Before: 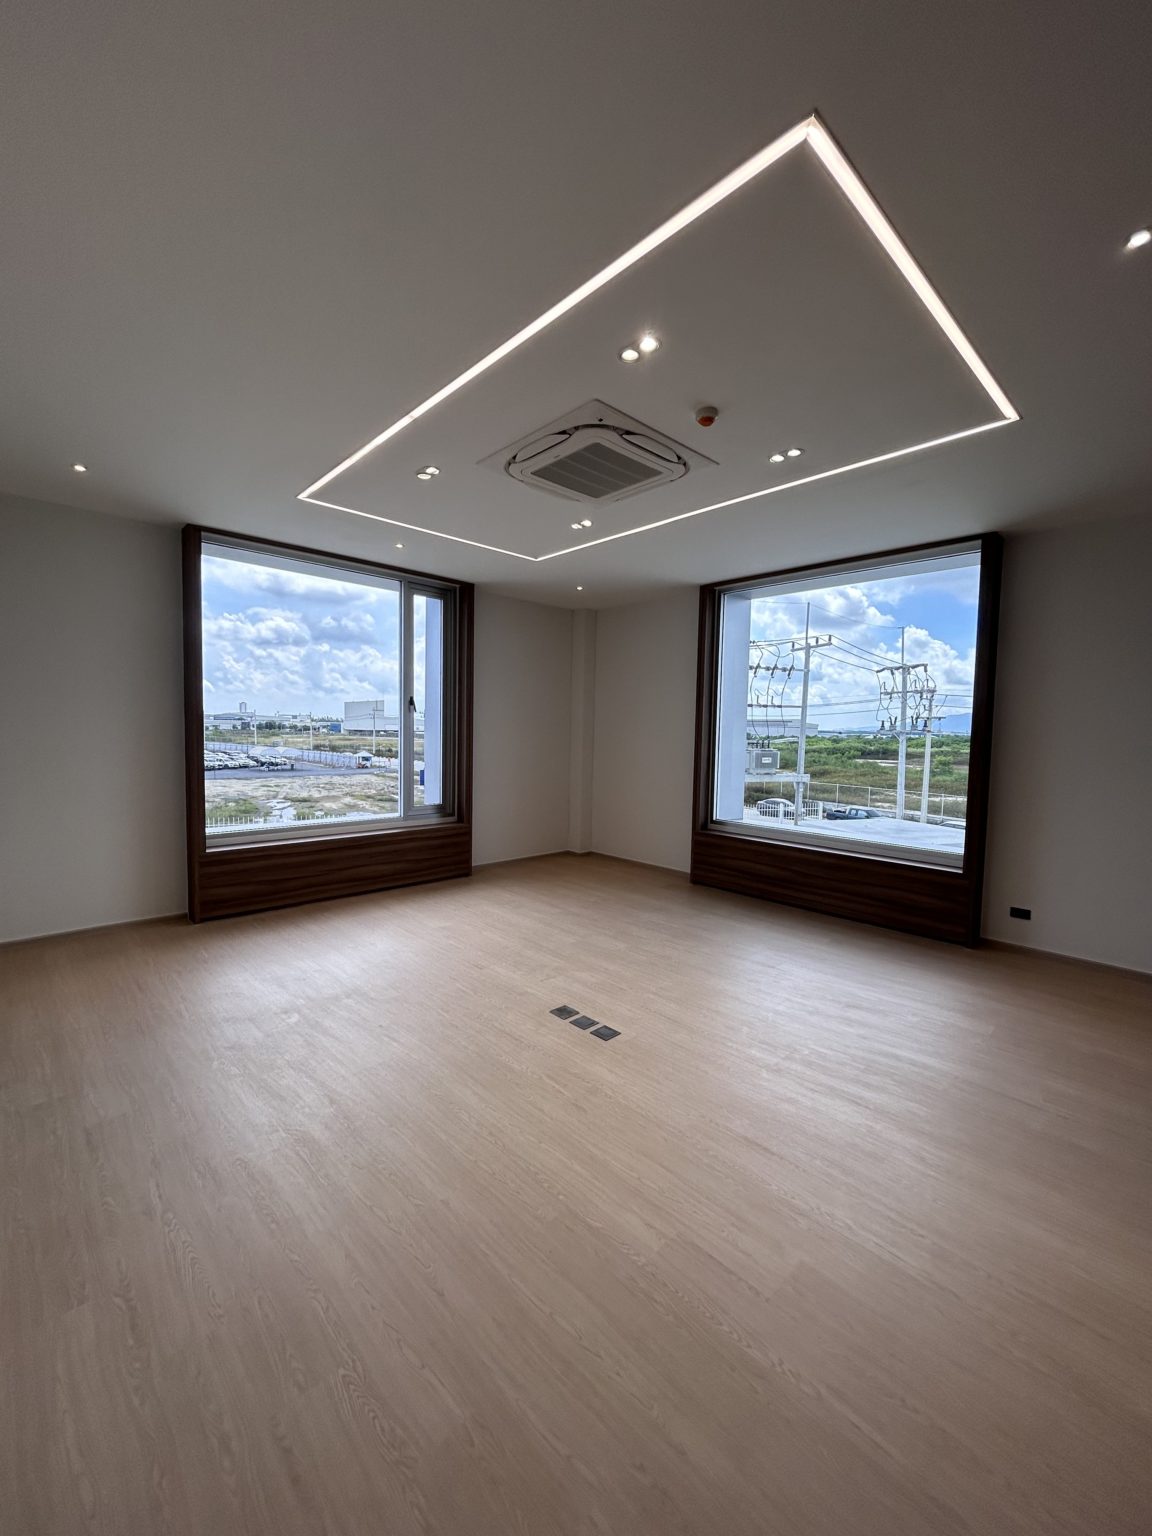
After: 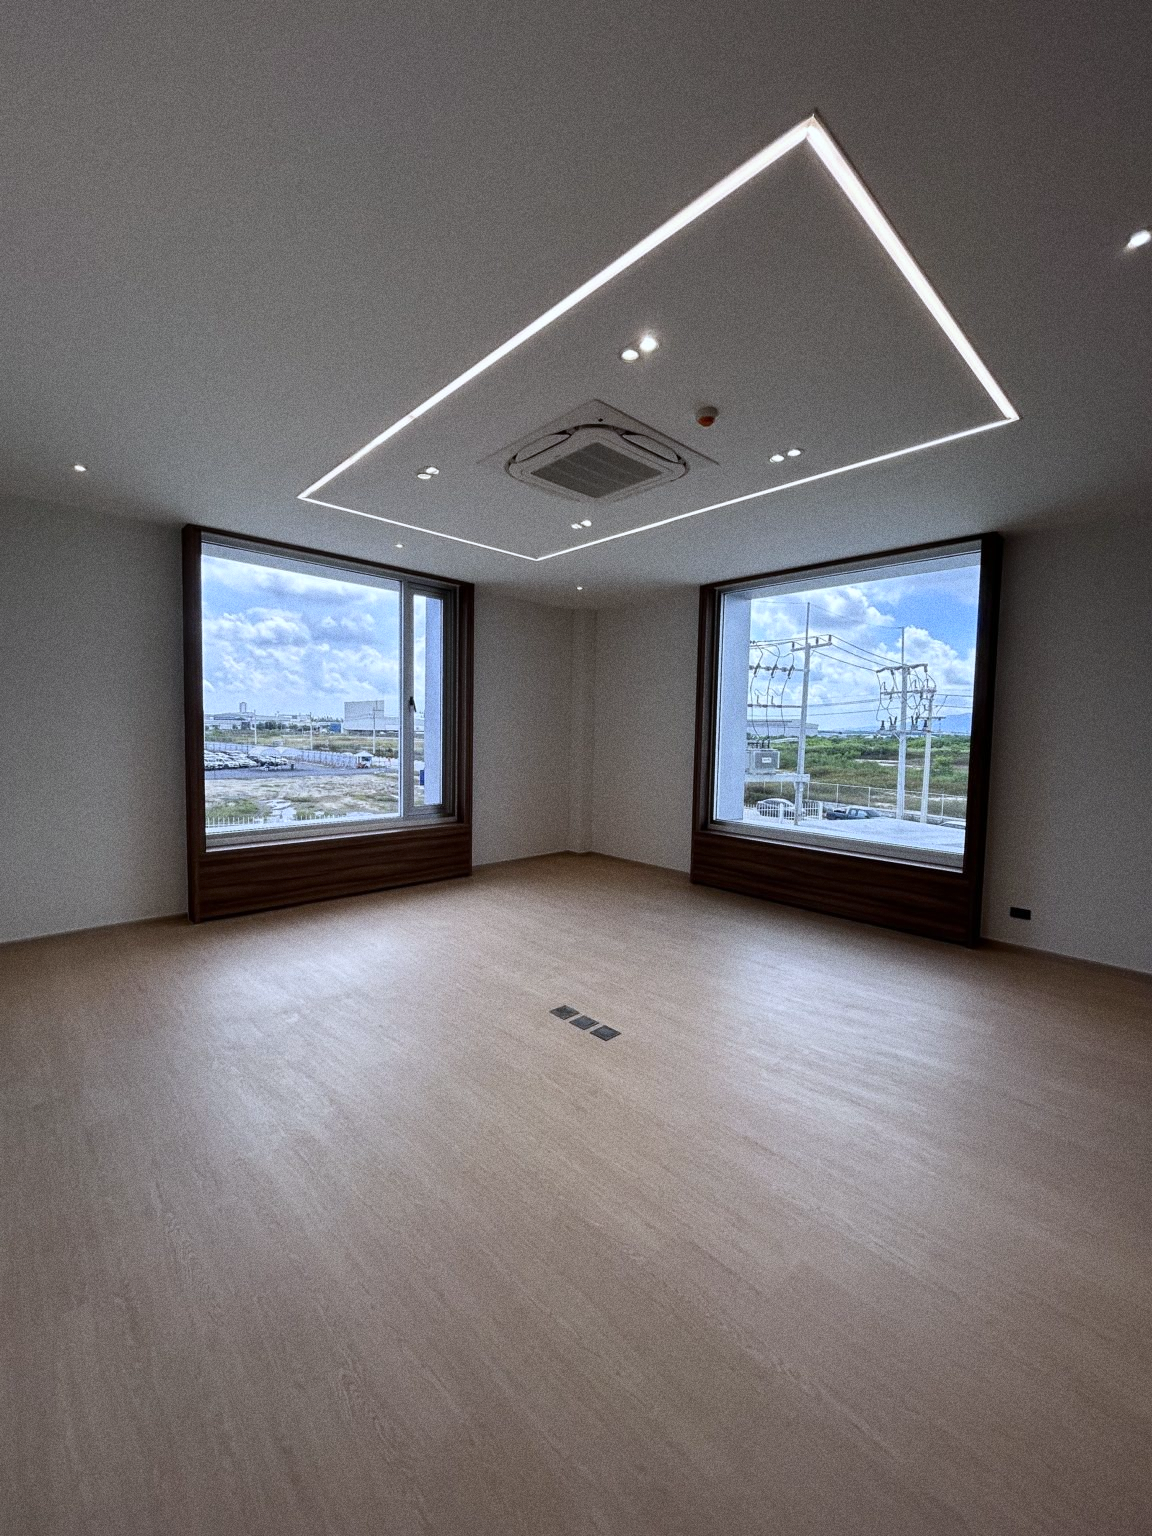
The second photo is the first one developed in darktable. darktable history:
grain: coarseness 8.68 ISO, strength 31.94%
white balance: red 0.967, blue 1.049
